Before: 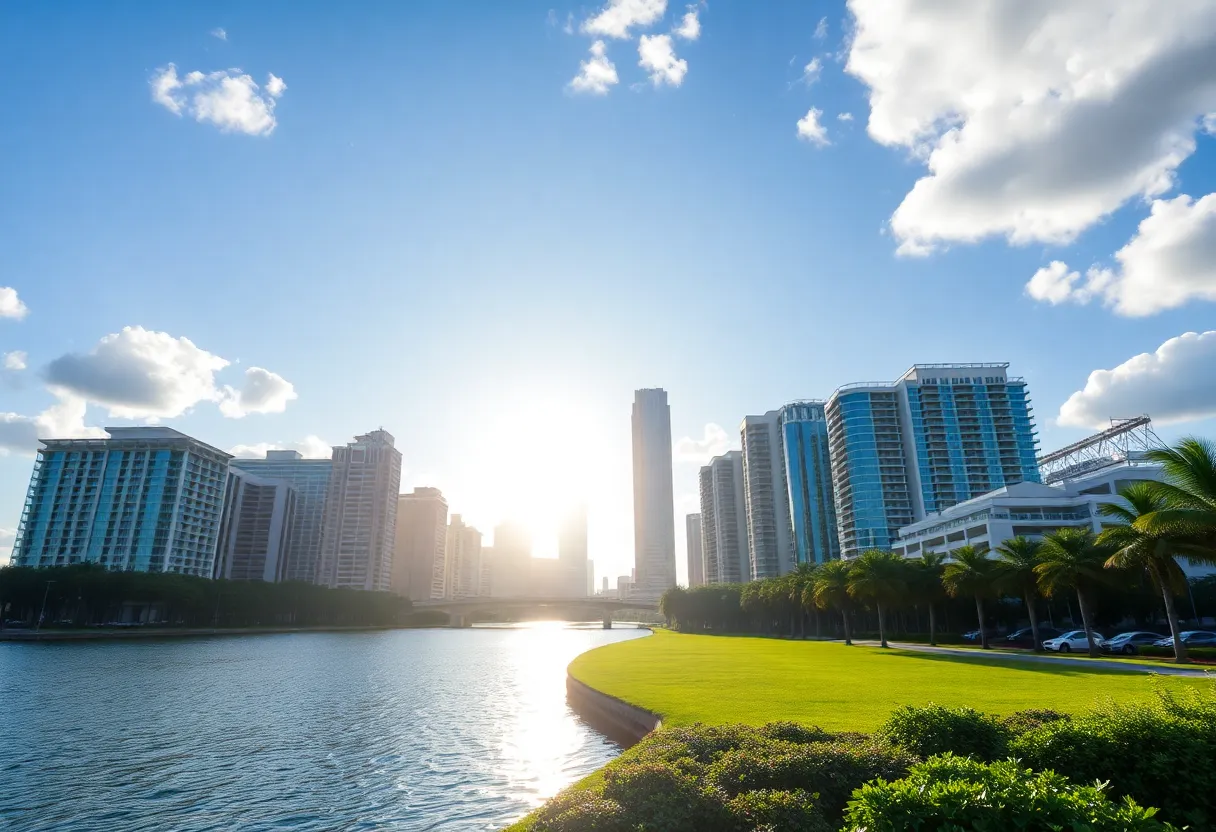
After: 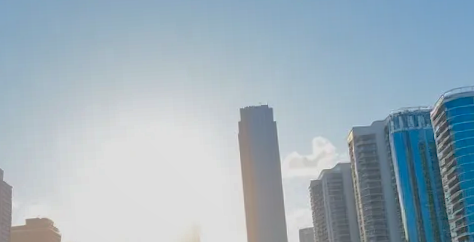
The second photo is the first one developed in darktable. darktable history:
rotate and perspective: rotation -3.52°, crop left 0.036, crop right 0.964, crop top 0.081, crop bottom 0.919
exposure: black level correction 0.001, exposure -0.2 EV, compensate highlight preservation false
shadows and highlights: highlights -60
crop: left 31.751%, top 32.172%, right 27.8%, bottom 35.83%
color balance rgb: perceptual saturation grading › global saturation 10%, global vibrance 10%
